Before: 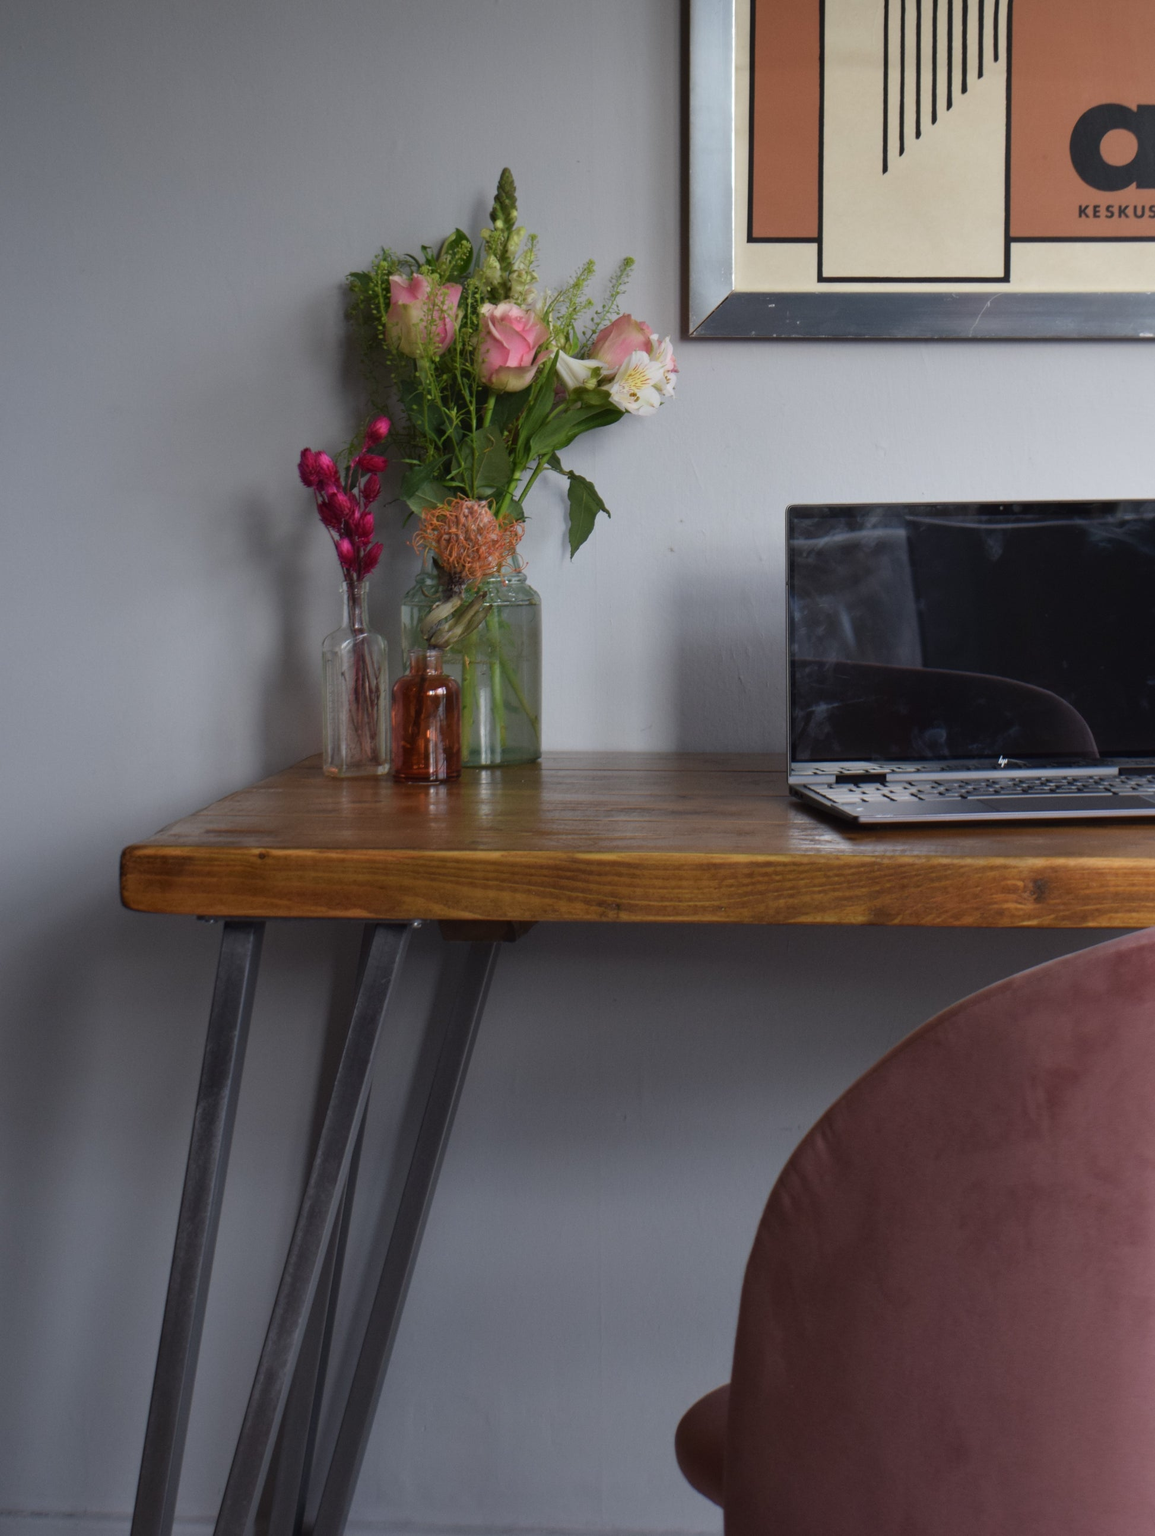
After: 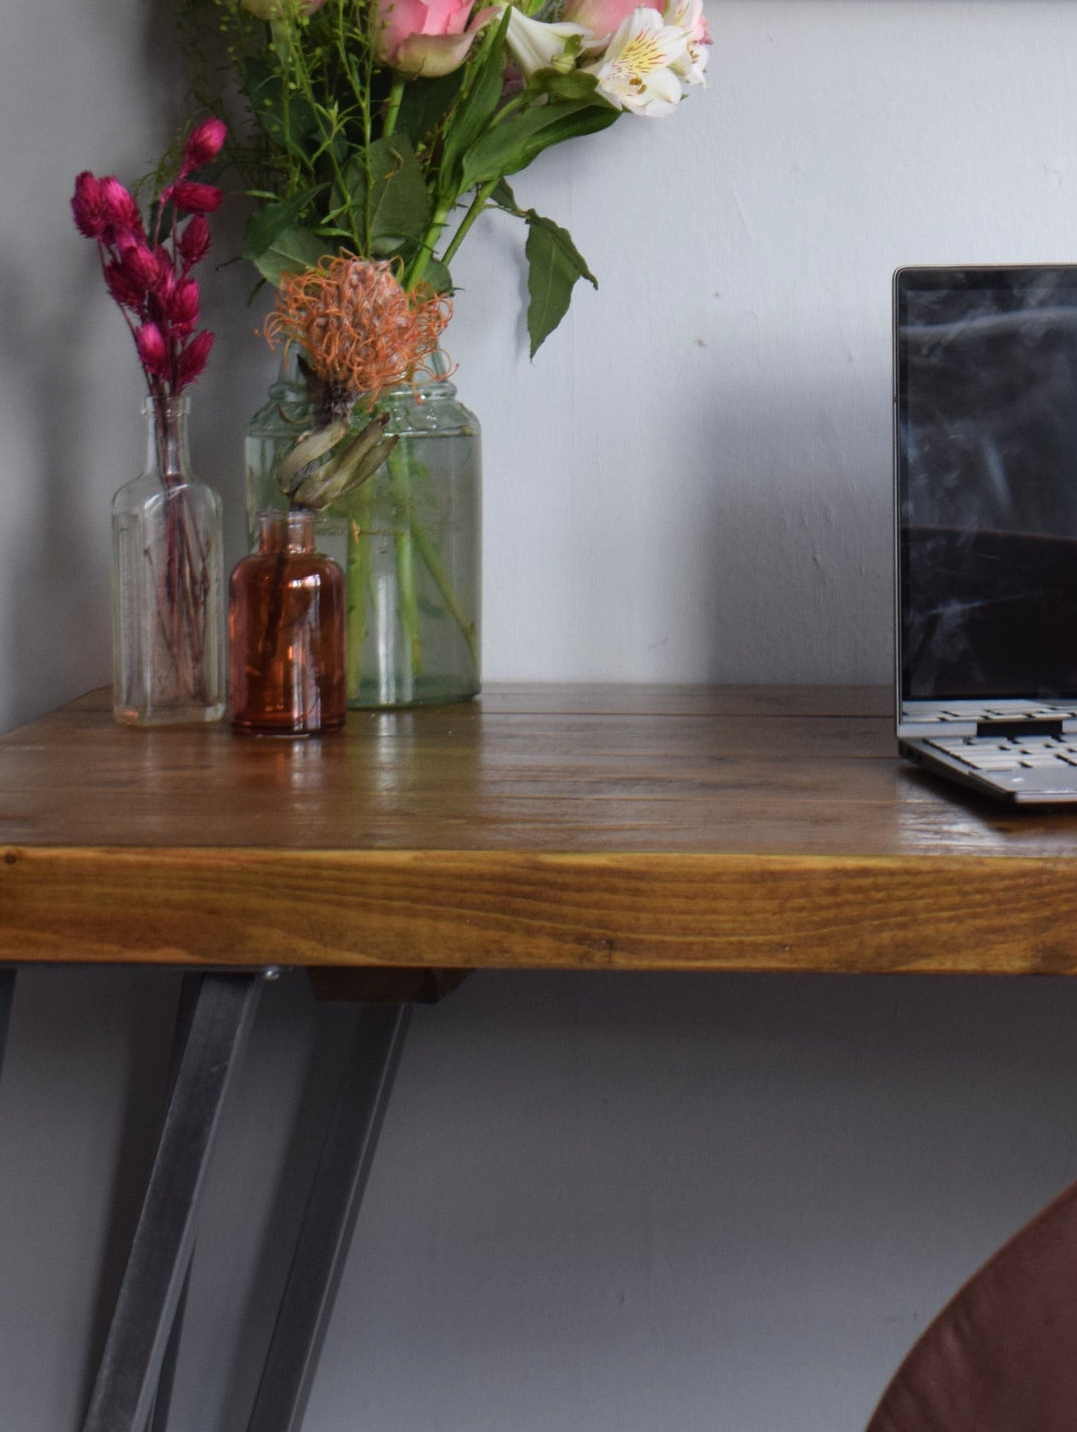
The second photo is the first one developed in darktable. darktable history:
tone equalizer: -8 EV -0.425 EV, -7 EV -0.38 EV, -6 EV -0.321 EV, -5 EV -0.229 EV, -3 EV 0.242 EV, -2 EV 0.315 EV, -1 EV 0.394 EV, +0 EV 0.439 EV, mask exposure compensation -0.51 EV
crop and rotate: left 22.178%, top 22.546%, right 22.457%, bottom 22.068%
